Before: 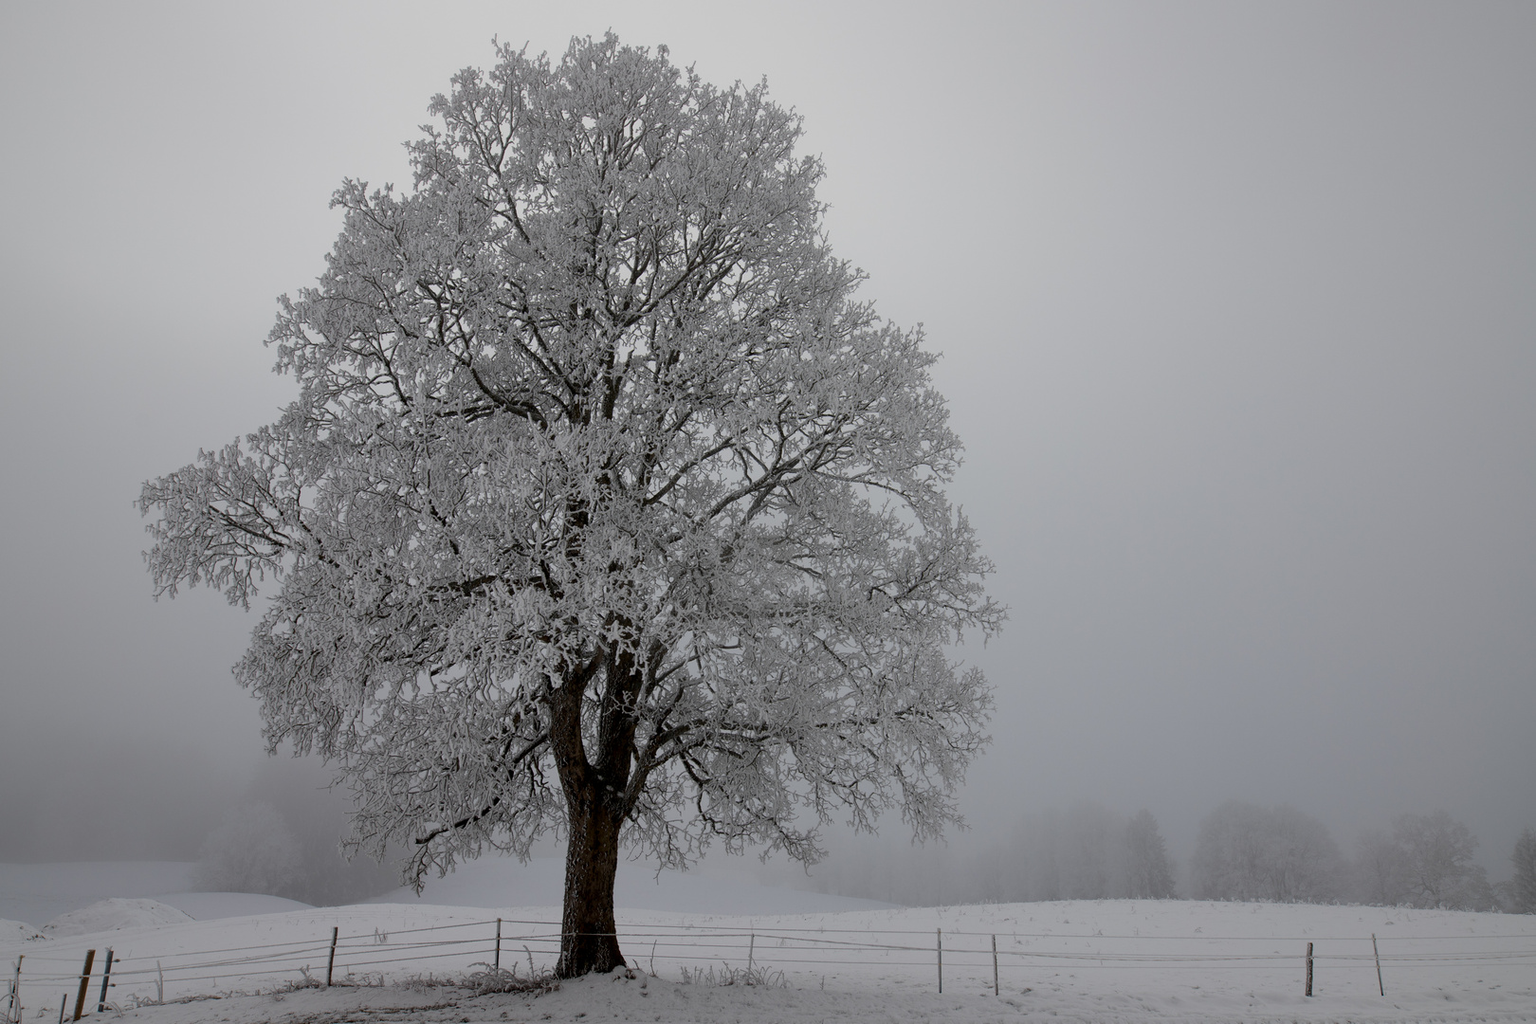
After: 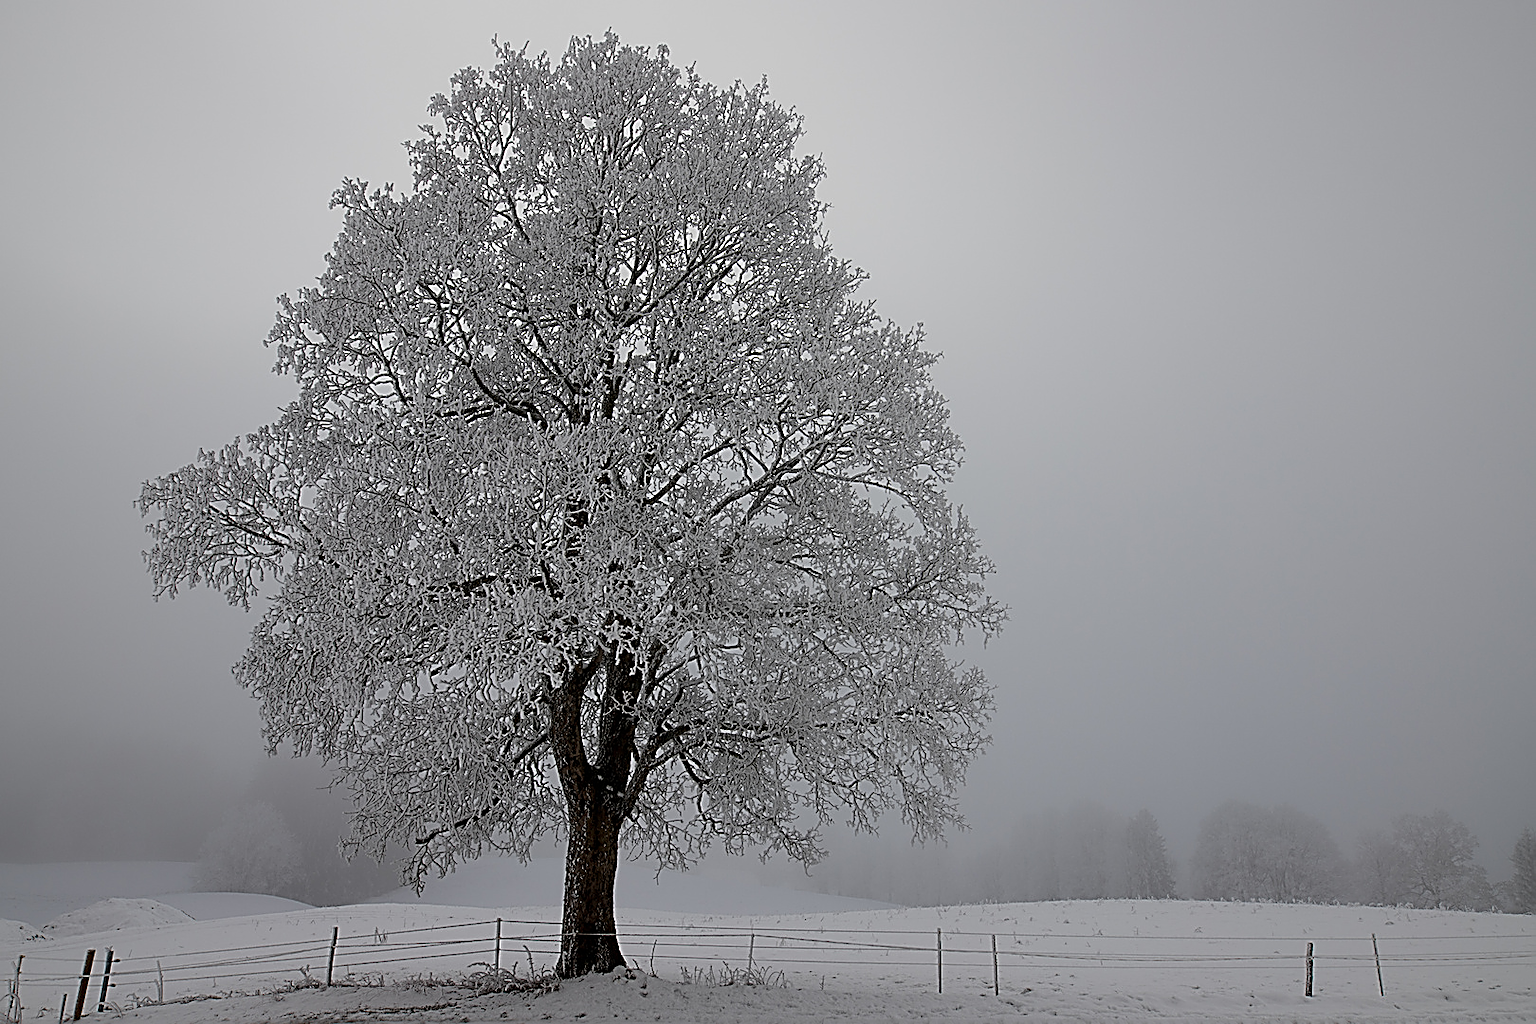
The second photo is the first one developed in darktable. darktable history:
sharpen: amount 1.854
